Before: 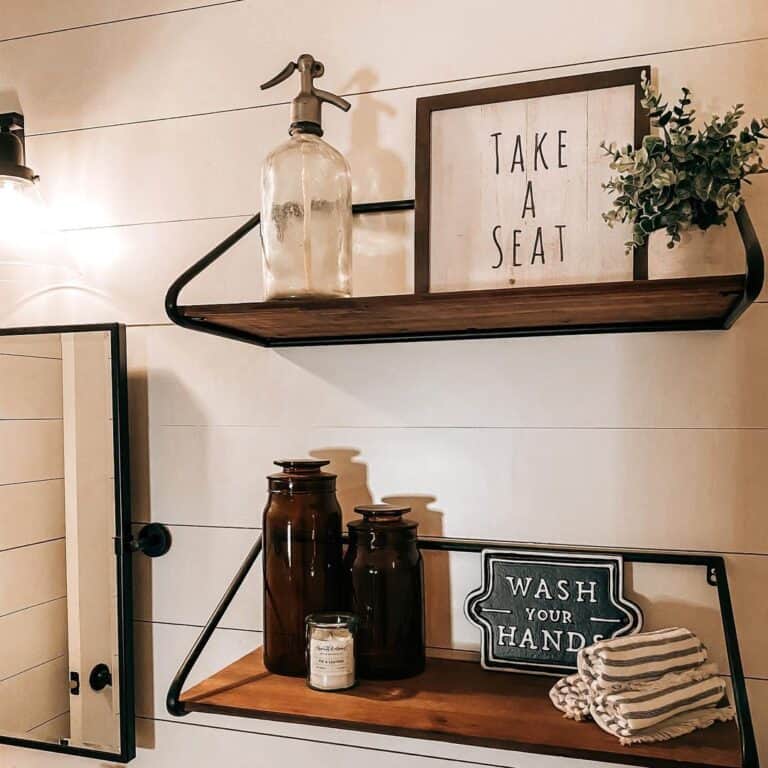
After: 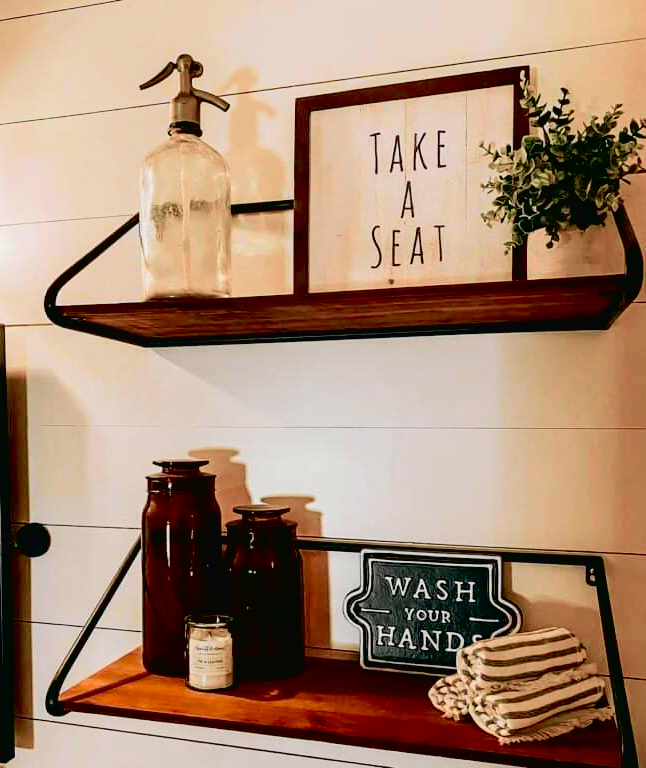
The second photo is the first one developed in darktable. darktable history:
exposure: black level correction 0.026, exposure 0.181 EV, compensate highlight preservation false
tone curve: curves: ch0 [(0, 0.018) (0.036, 0.038) (0.15, 0.131) (0.27, 0.247) (0.545, 0.561) (0.761, 0.761) (1, 0.919)]; ch1 [(0, 0) (0.179, 0.173) (0.322, 0.32) (0.429, 0.431) (0.502, 0.5) (0.519, 0.522) (0.562, 0.588) (0.625, 0.67) (0.711, 0.745) (1, 1)]; ch2 [(0, 0) (0.29, 0.295) (0.404, 0.436) (0.497, 0.499) (0.521, 0.523) (0.561, 0.605) (0.657, 0.655) (0.712, 0.764) (1, 1)], color space Lab, independent channels, preserve colors none
crop: left 15.834%
